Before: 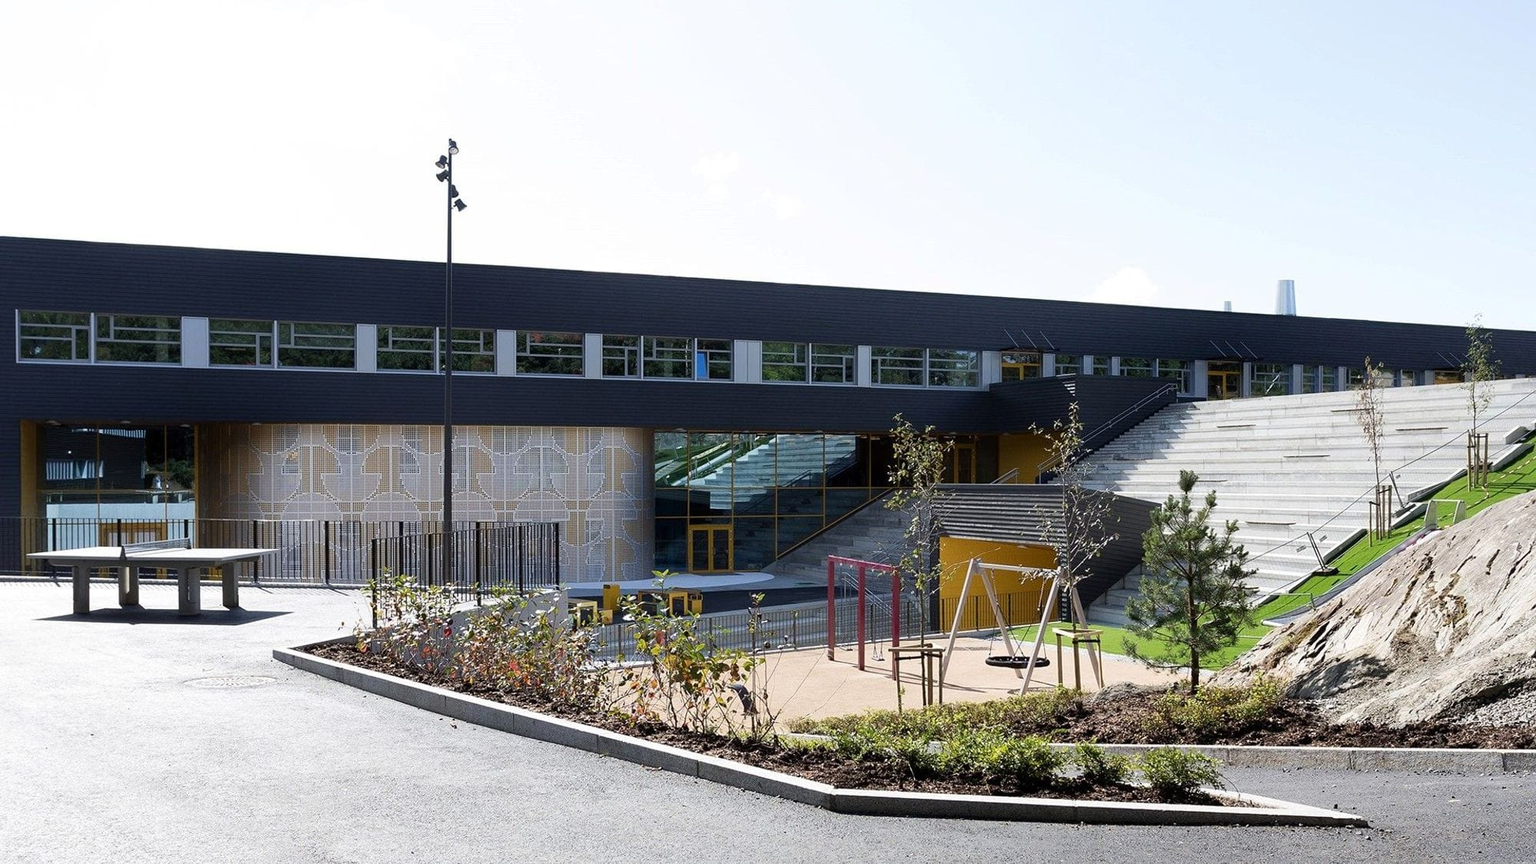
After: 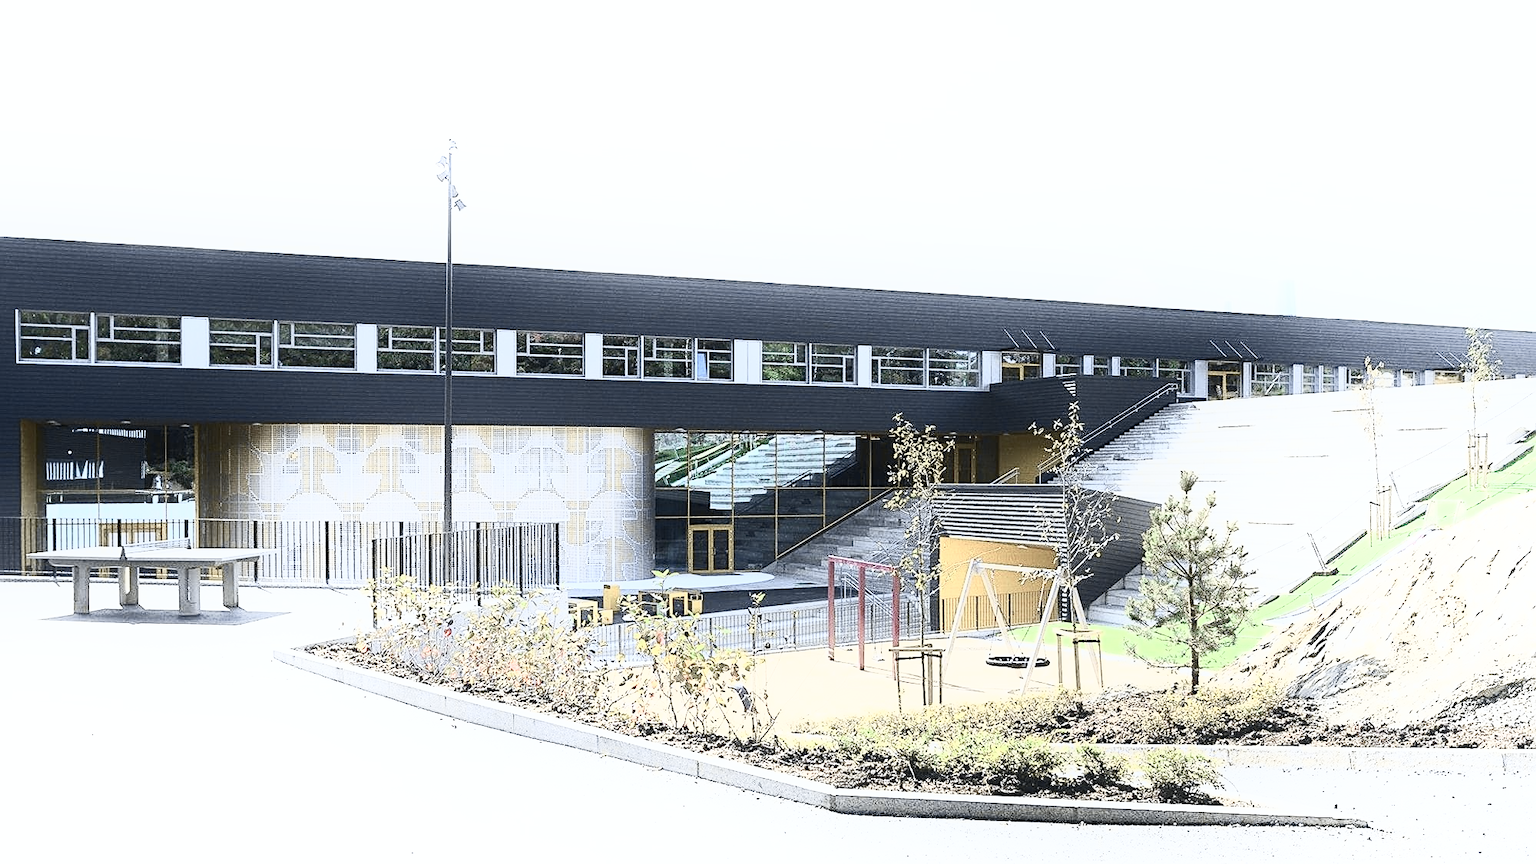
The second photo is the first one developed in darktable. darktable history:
sharpen: on, module defaults
exposure: black level correction 0, exposure 0.7 EV, compensate exposure bias true, compensate highlight preservation false
tone curve: curves: ch0 [(0, 0.039) (0.104, 0.103) (0.273, 0.267) (0.448, 0.487) (0.704, 0.761) (0.886, 0.922) (0.994, 0.971)]; ch1 [(0, 0) (0.335, 0.298) (0.446, 0.413) (0.485, 0.487) (0.515, 0.503) (0.566, 0.563) (0.641, 0.655) (1, 1)]; ch2 [(0, 0) (0.314, 0.301) (0.421, 0.411) (0.502, 0.494) (0.528, 0.54) (0.557, 0.559) (0.612, 0.62) (0.722, 0.686) (1, 1)], color space Lab, independent channels, preserve colors none
shadows and highlights: shadows -90, highlights 90, soften with gaussian
color balance: contrast -15%
contrast brightness saturation: contrast 0.57, brightness 0.57, saturation -0.34
